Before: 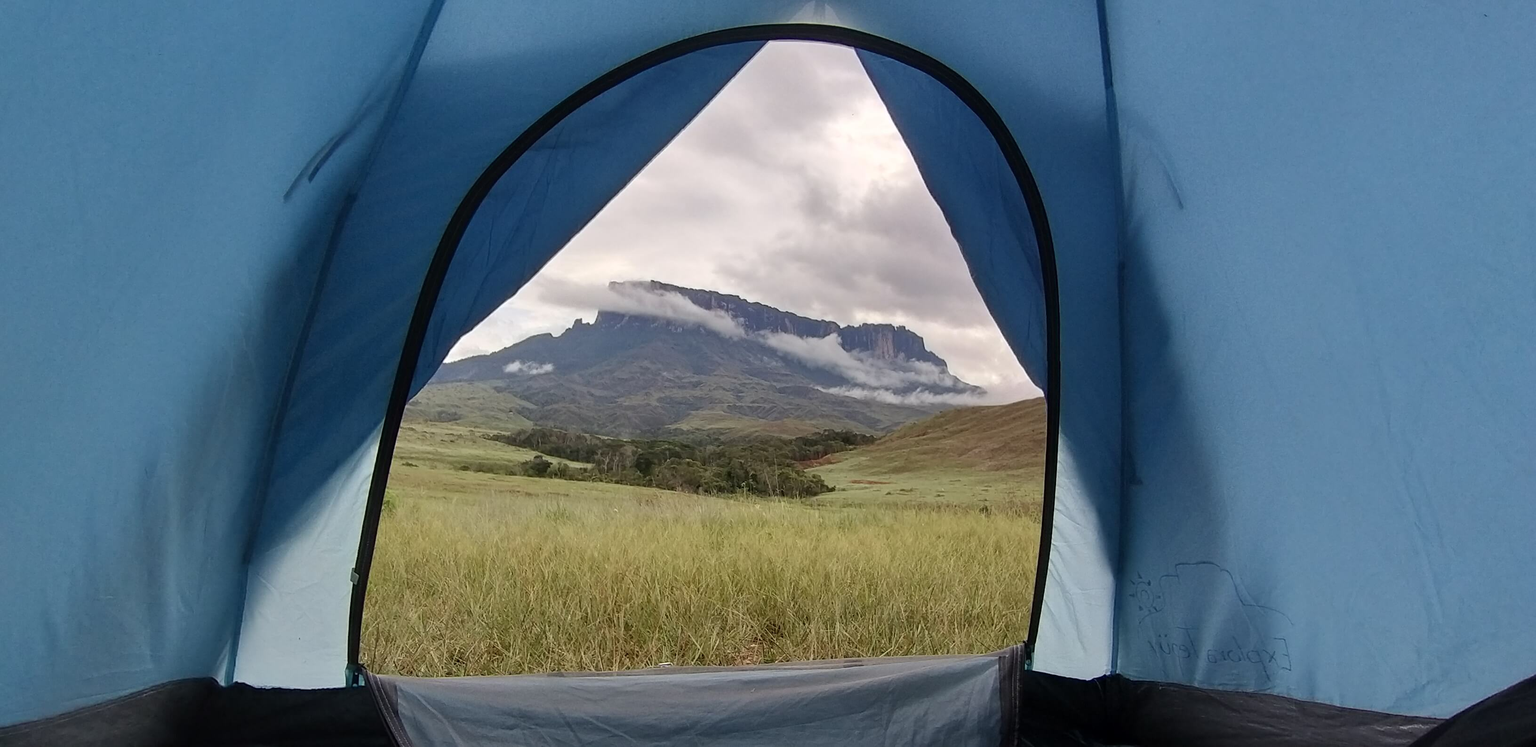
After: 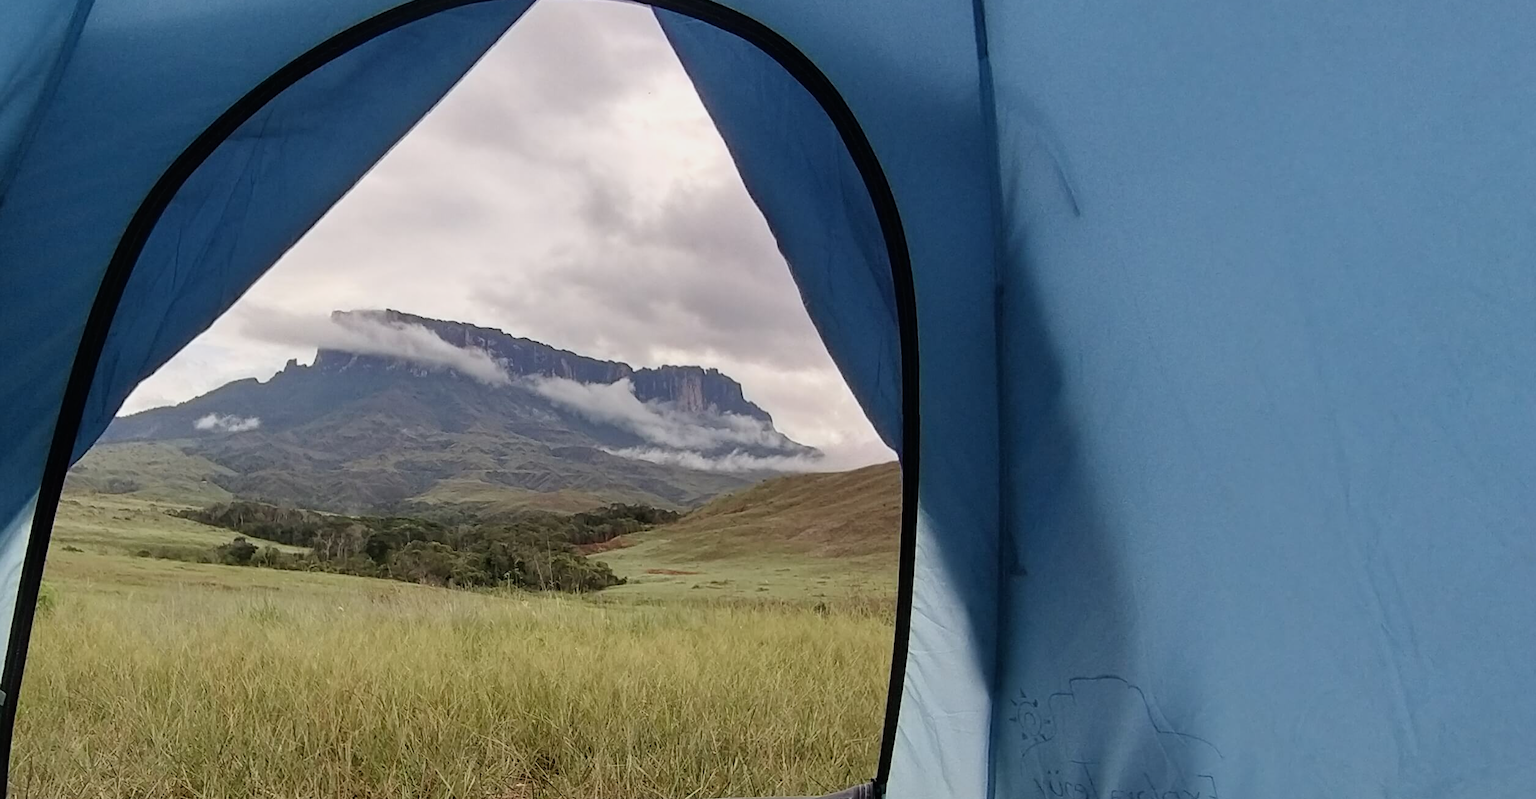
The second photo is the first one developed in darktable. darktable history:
crop: left 23.095%, top 5.827%, bottom 11.854%
filmic rgb: black relative exposure -9.5 EV, white relative exposure 3.02 EV, hardness 6.12
